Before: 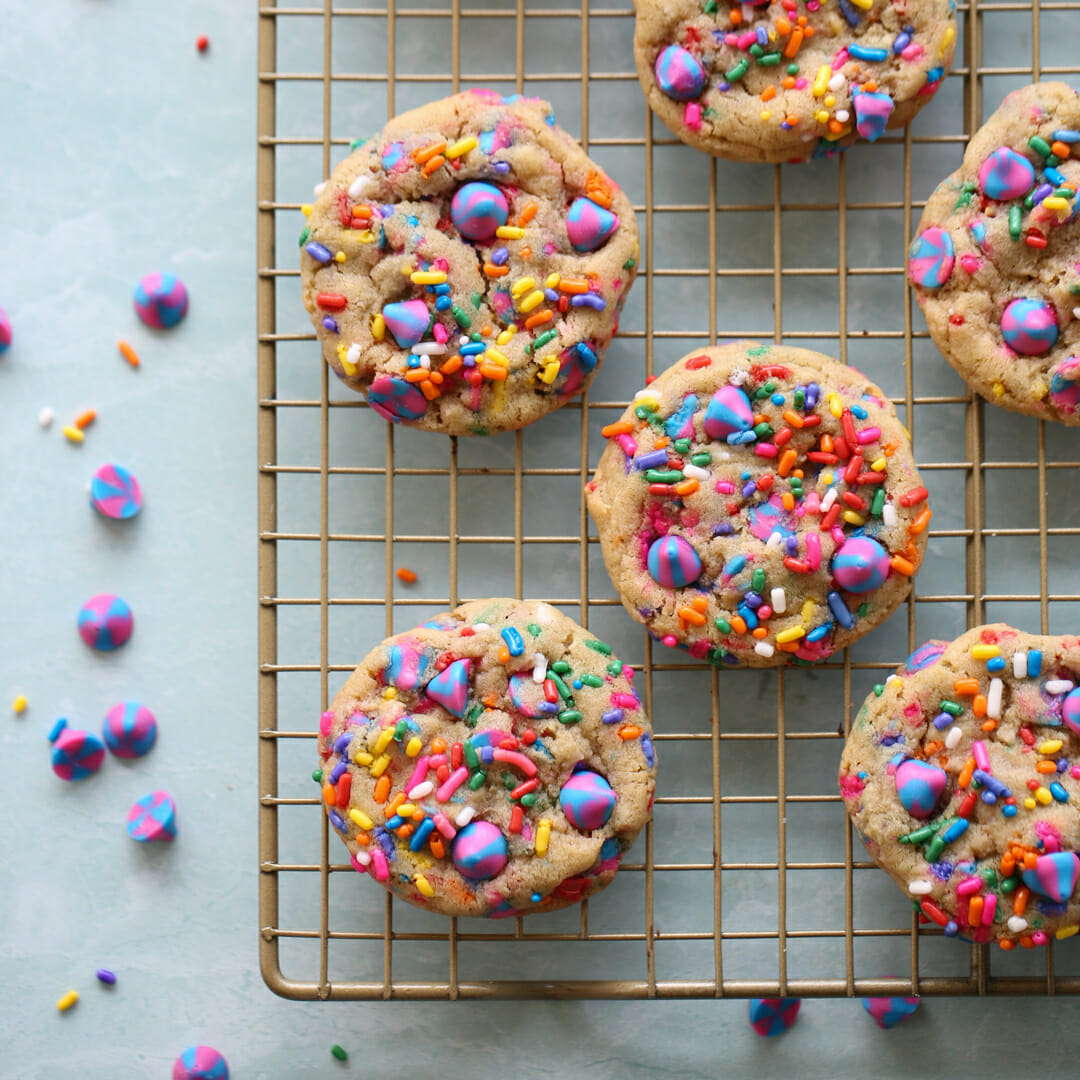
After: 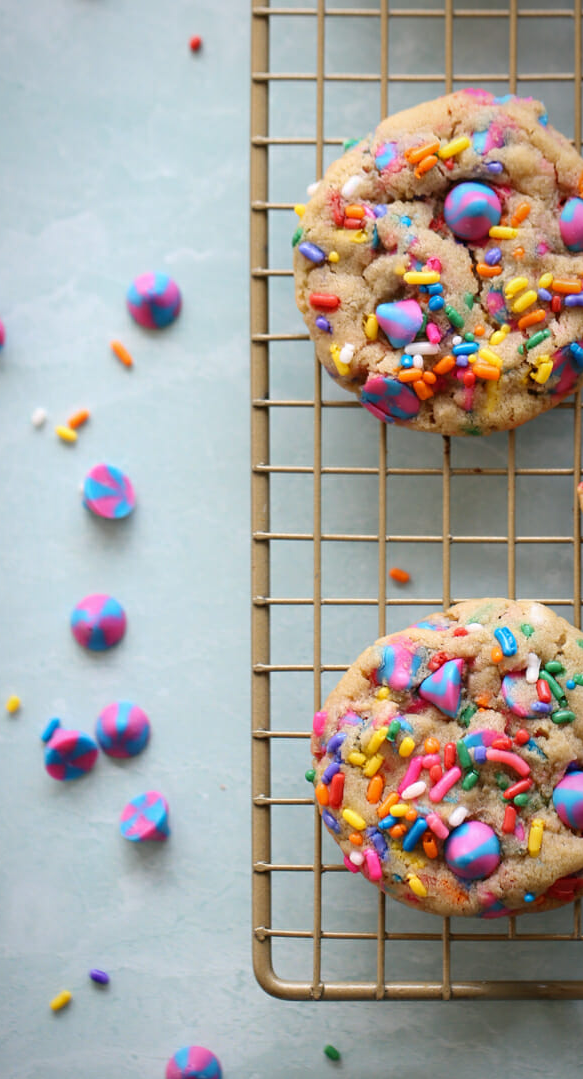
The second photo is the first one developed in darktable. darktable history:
vignetting: fall-off radius 69.56%, brightness -0.383, saturation 0.01, automatic ratio true
crop: left 0.681%, right 45.312%, bottom 0.084%
